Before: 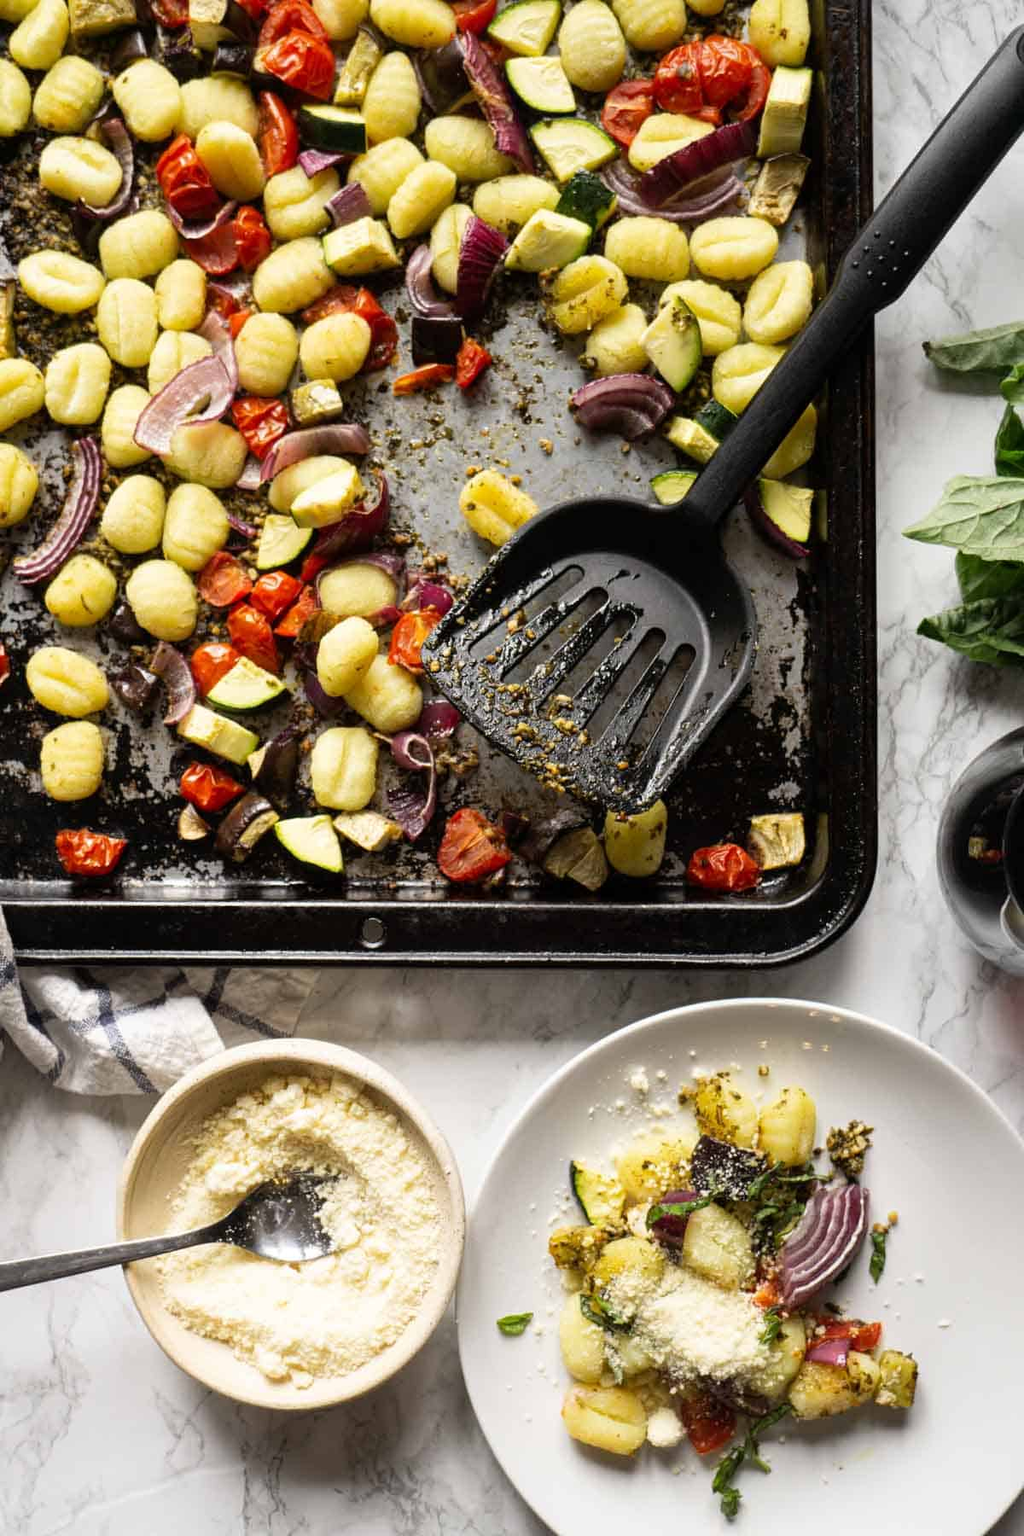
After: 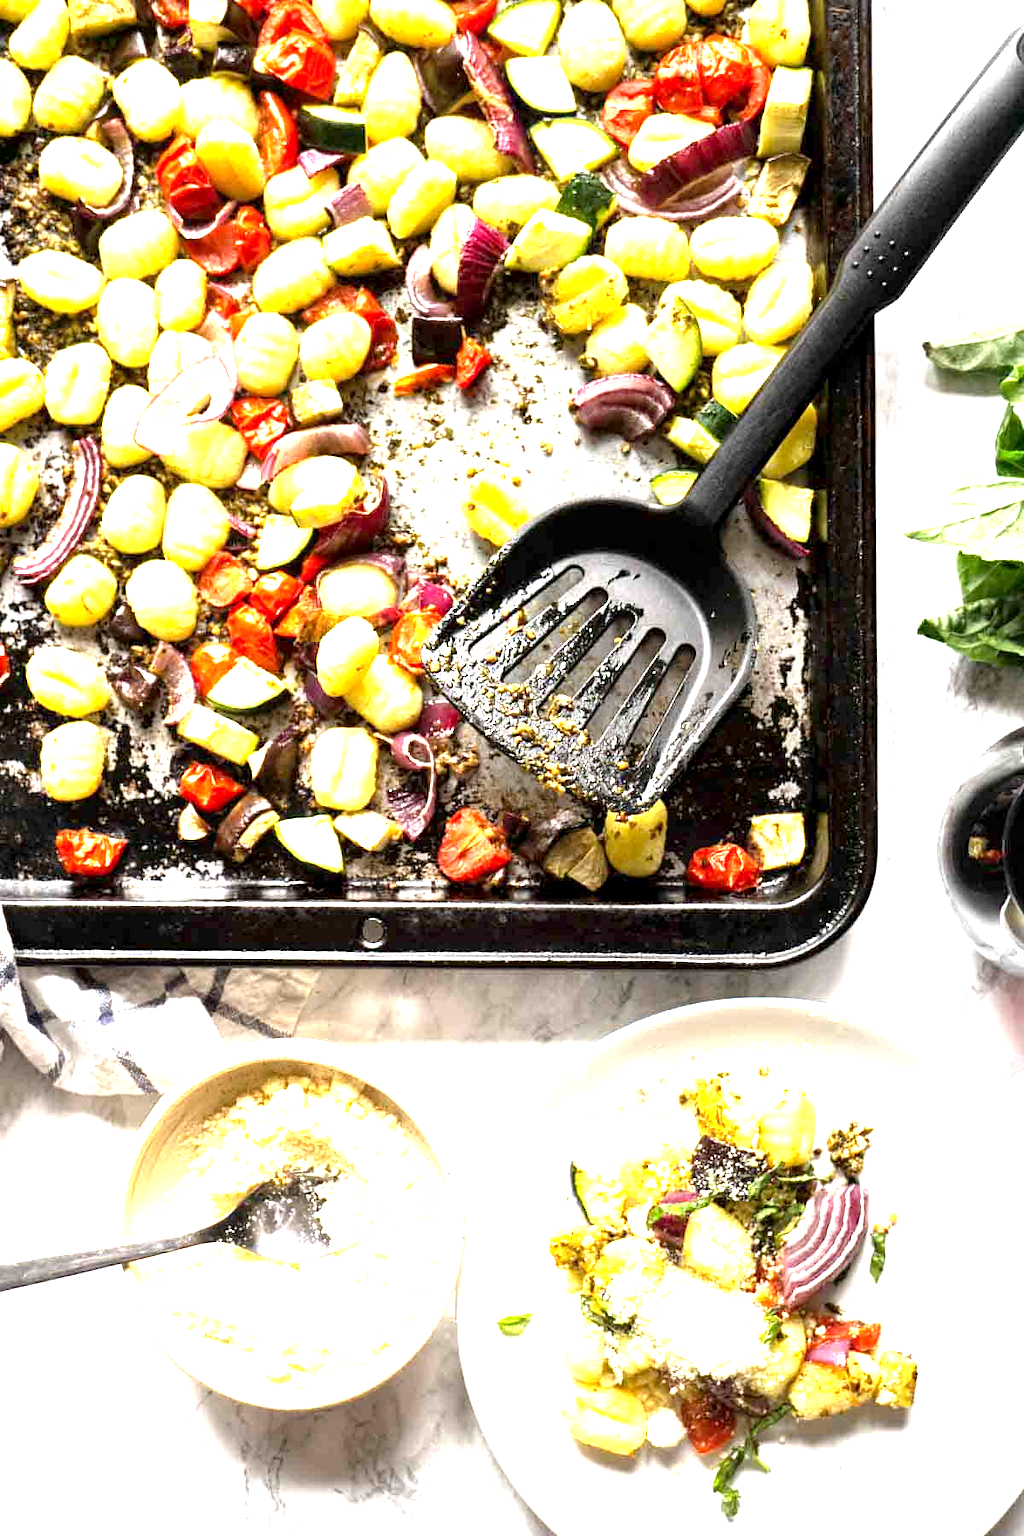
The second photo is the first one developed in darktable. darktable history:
exposure: black level correction 0.002, exposure 1.998 EV, compensate highlight preservation false
